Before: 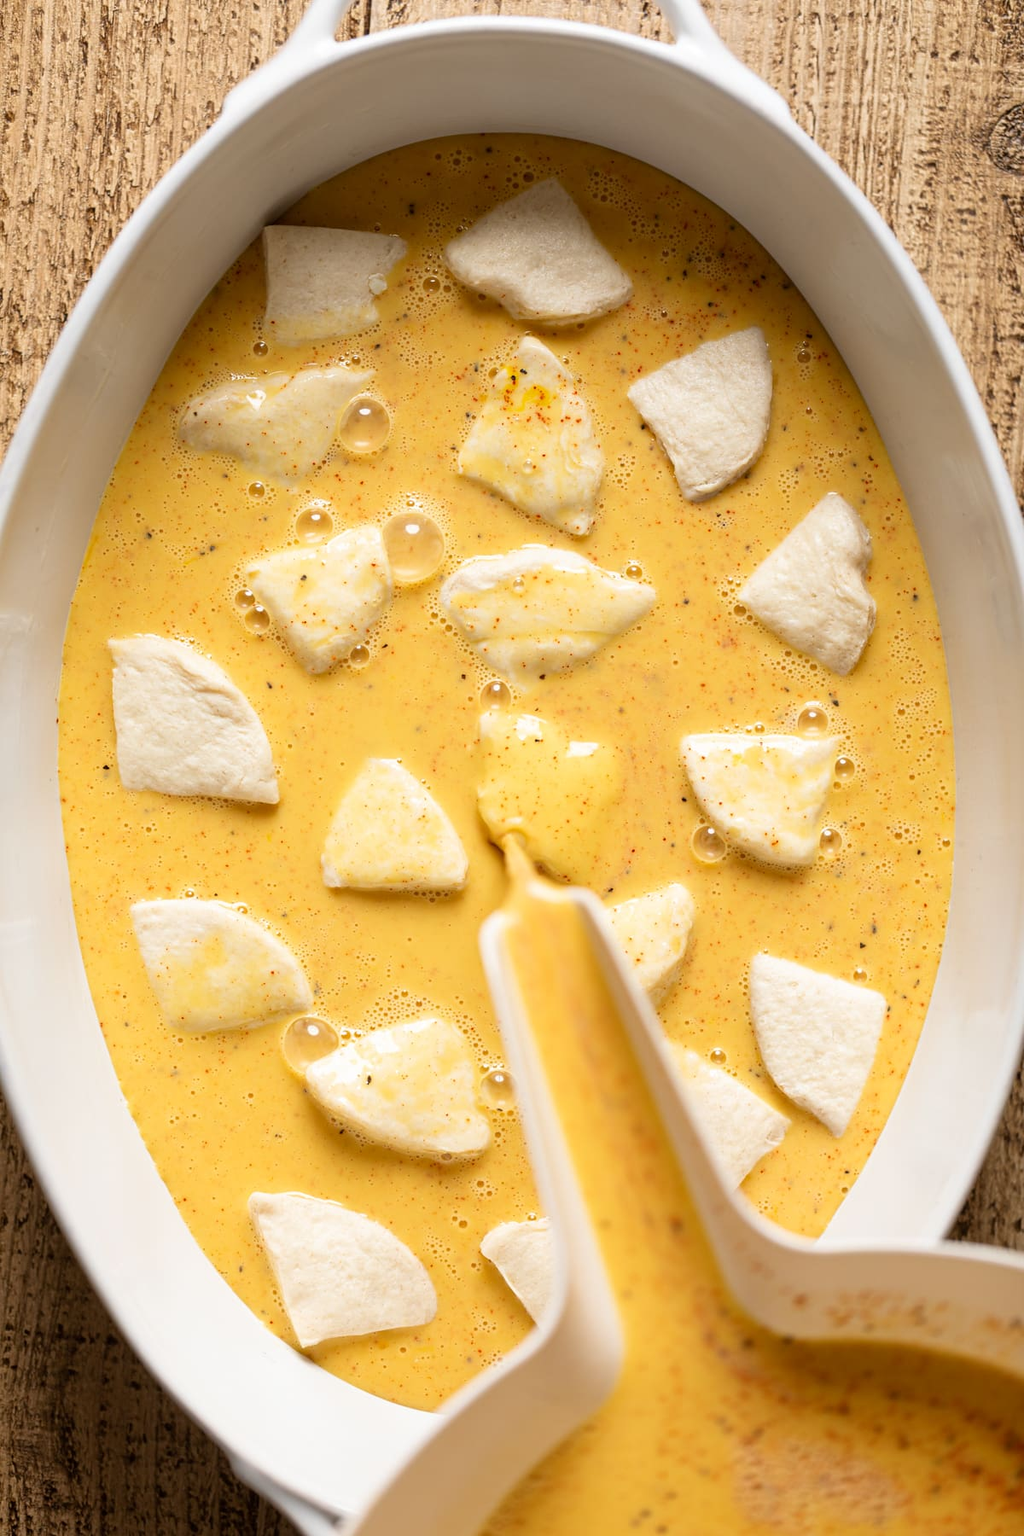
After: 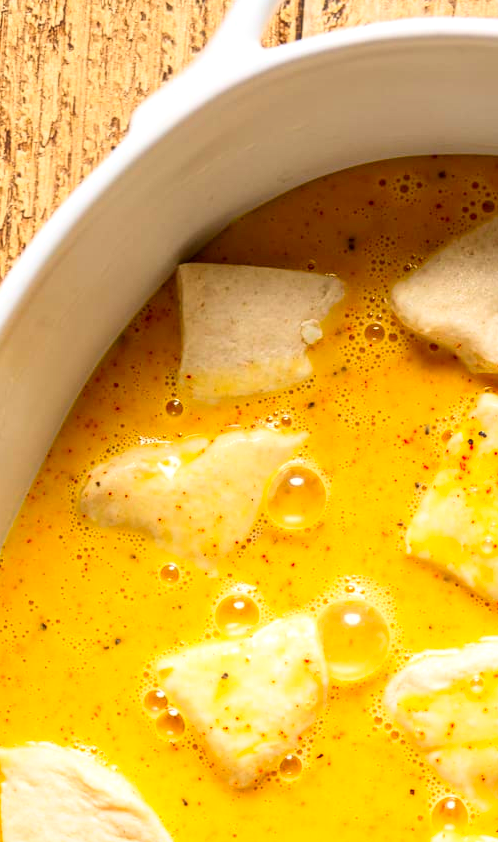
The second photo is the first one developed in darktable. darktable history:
crop and rotate: left 10.973%, top 0.101%, right 47.511%, bottom 53.08%
local contrast: on, module defaults
contrast brightness saturation: contrast 0.197, brightness 0.195, saturation 0.784
haze removal: strength -0.054, compatibility mode true, adaptive false
